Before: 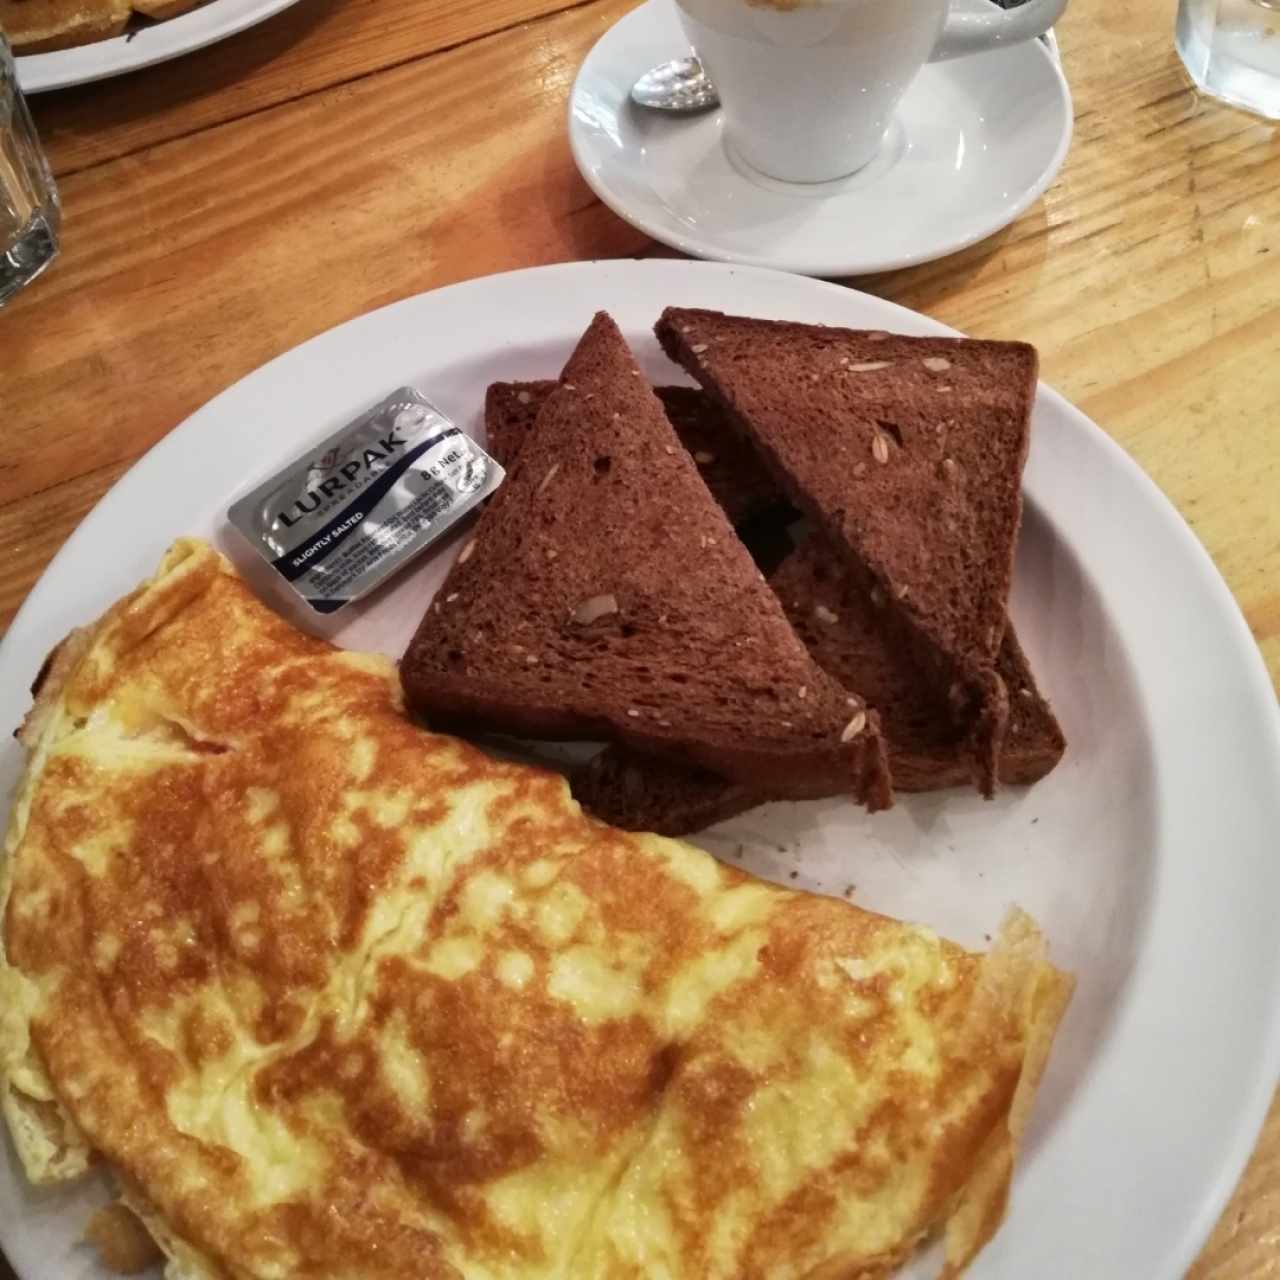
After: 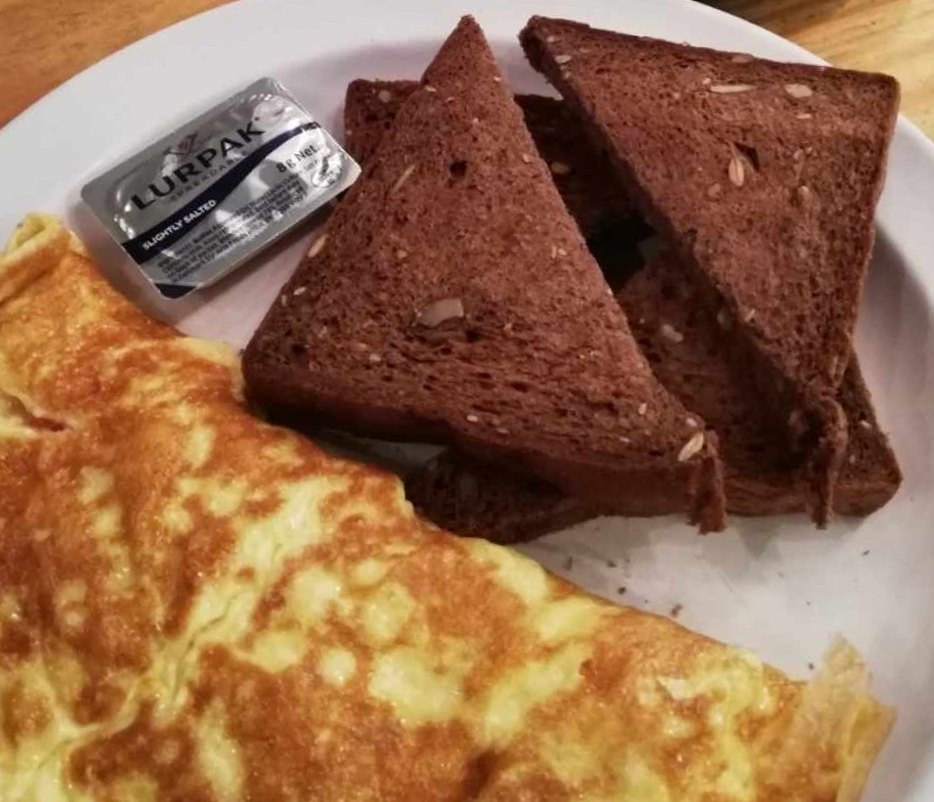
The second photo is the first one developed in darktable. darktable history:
crop and rotate: angle -3.85°, left 9.806%, top 21.298%, right 12.418%, bottom 11.926%
